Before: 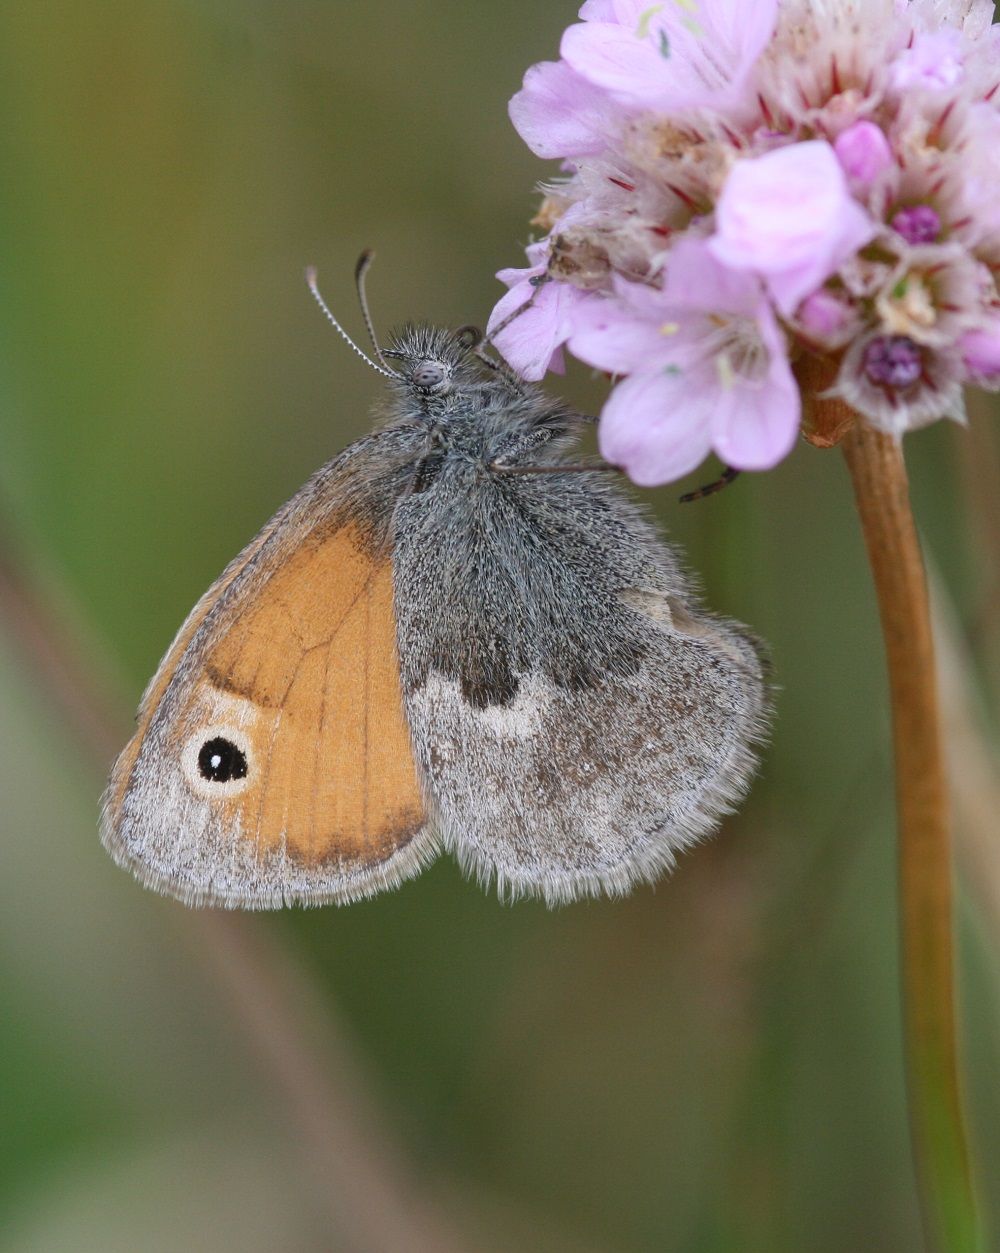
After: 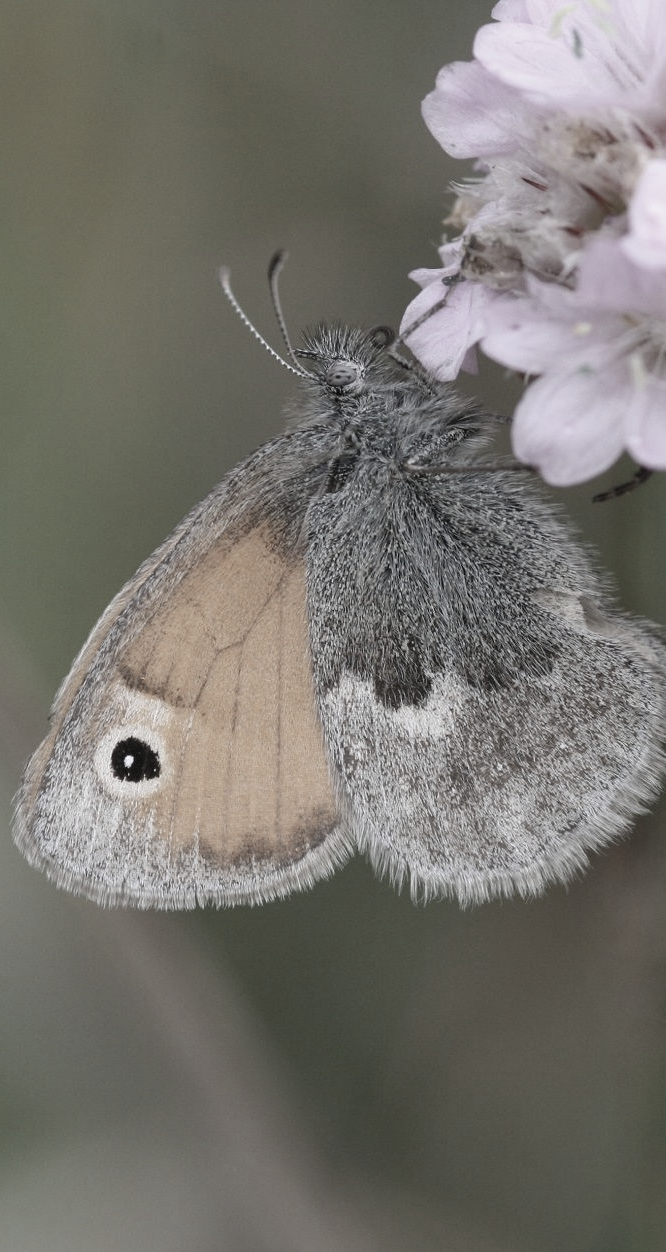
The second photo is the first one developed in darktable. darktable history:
color correction: saturation 0.3
crop and rotate: left 8.786%, right 24.548%
